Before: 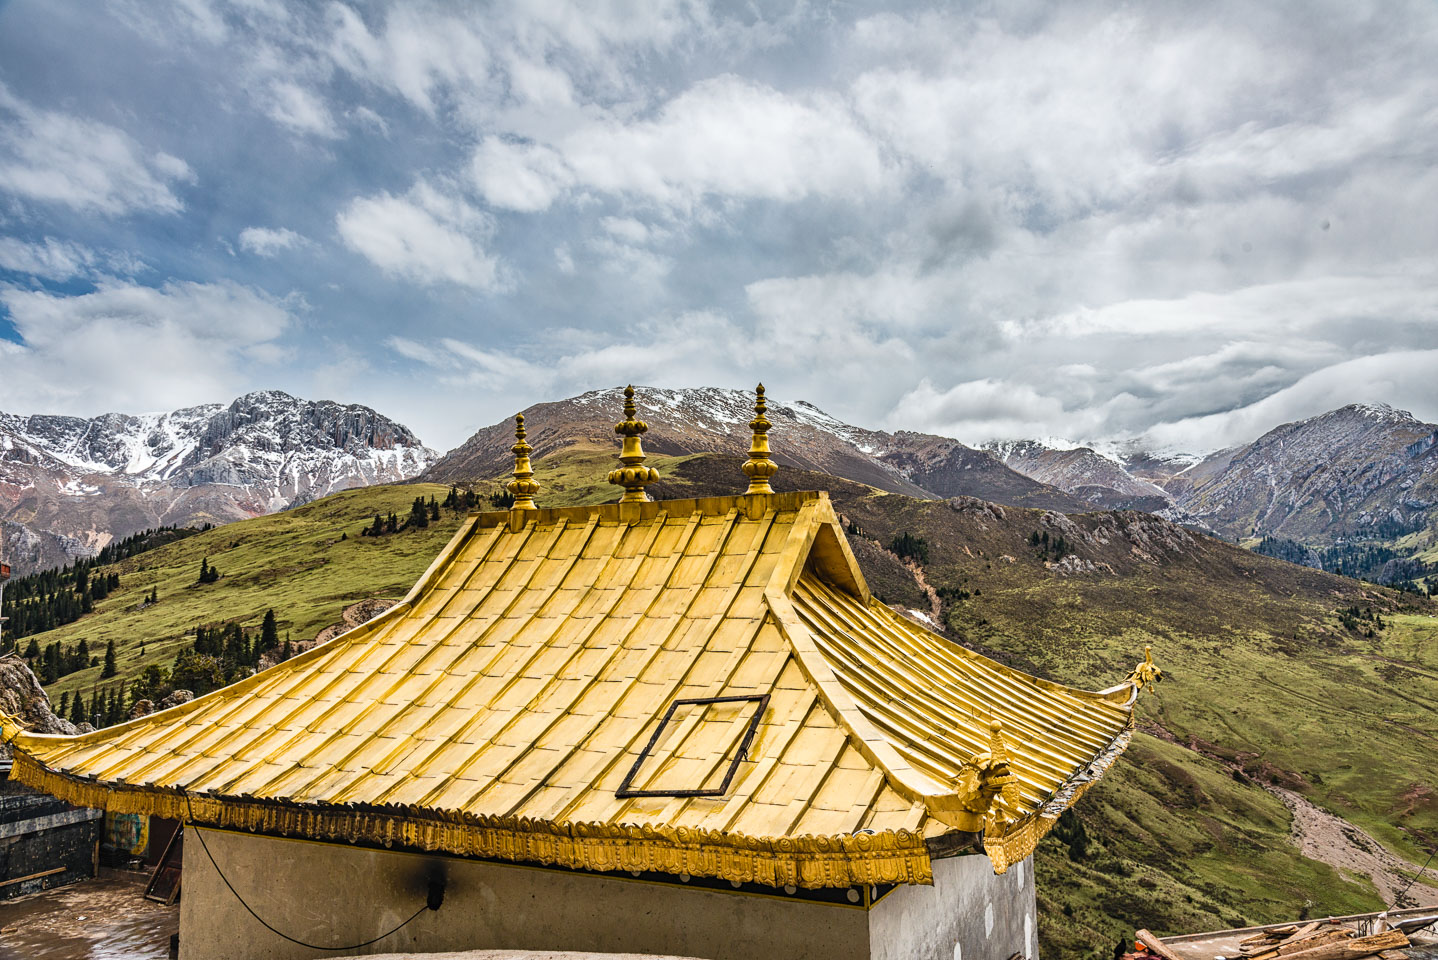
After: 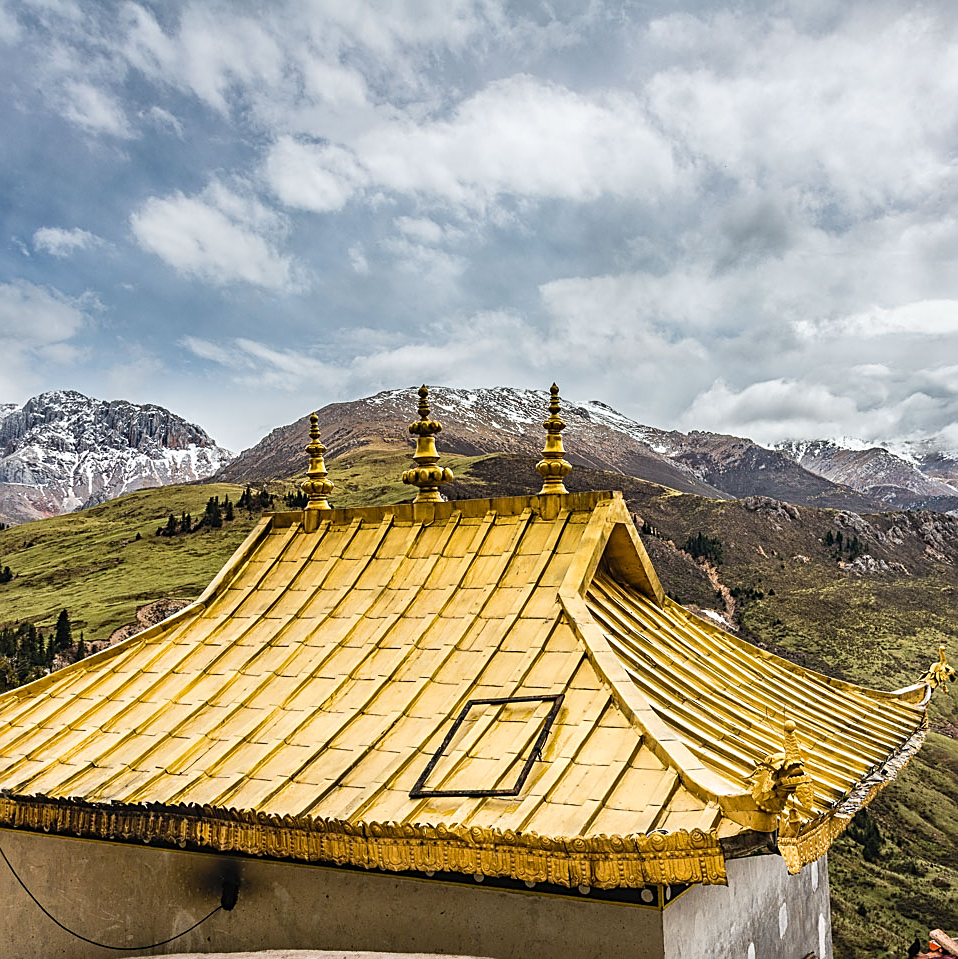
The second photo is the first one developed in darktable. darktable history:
crop and rotate: left 14.385%, right 18.948%
sharpen: on, module defaults
